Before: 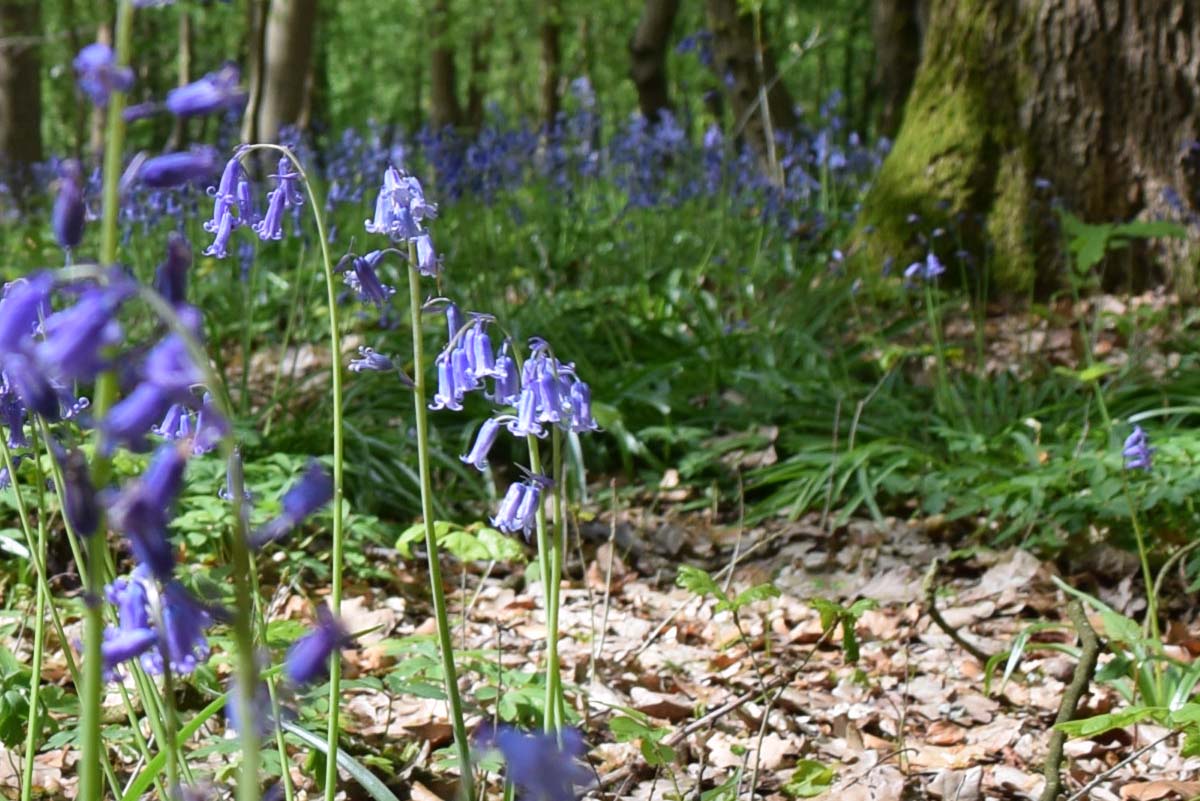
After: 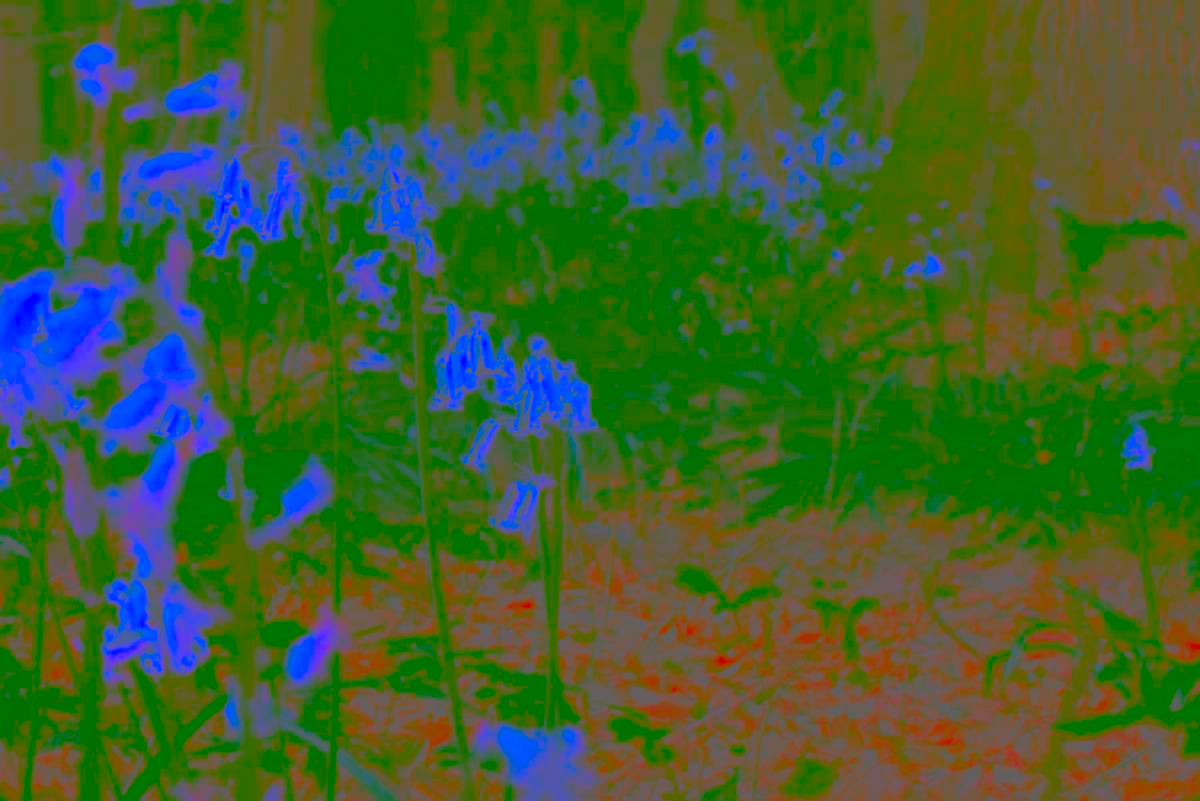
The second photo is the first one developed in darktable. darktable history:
local contrast: mode bilateral grid, contrast 20, coarseness 50, detail 171%, midtone range 0.2
contrast brightness saturation: contrast -0.99, brightness -0.17, saturation 0.75
sharpen: on, module defaults
exposure: exposure 1 EV, compensate highlight preservation false
